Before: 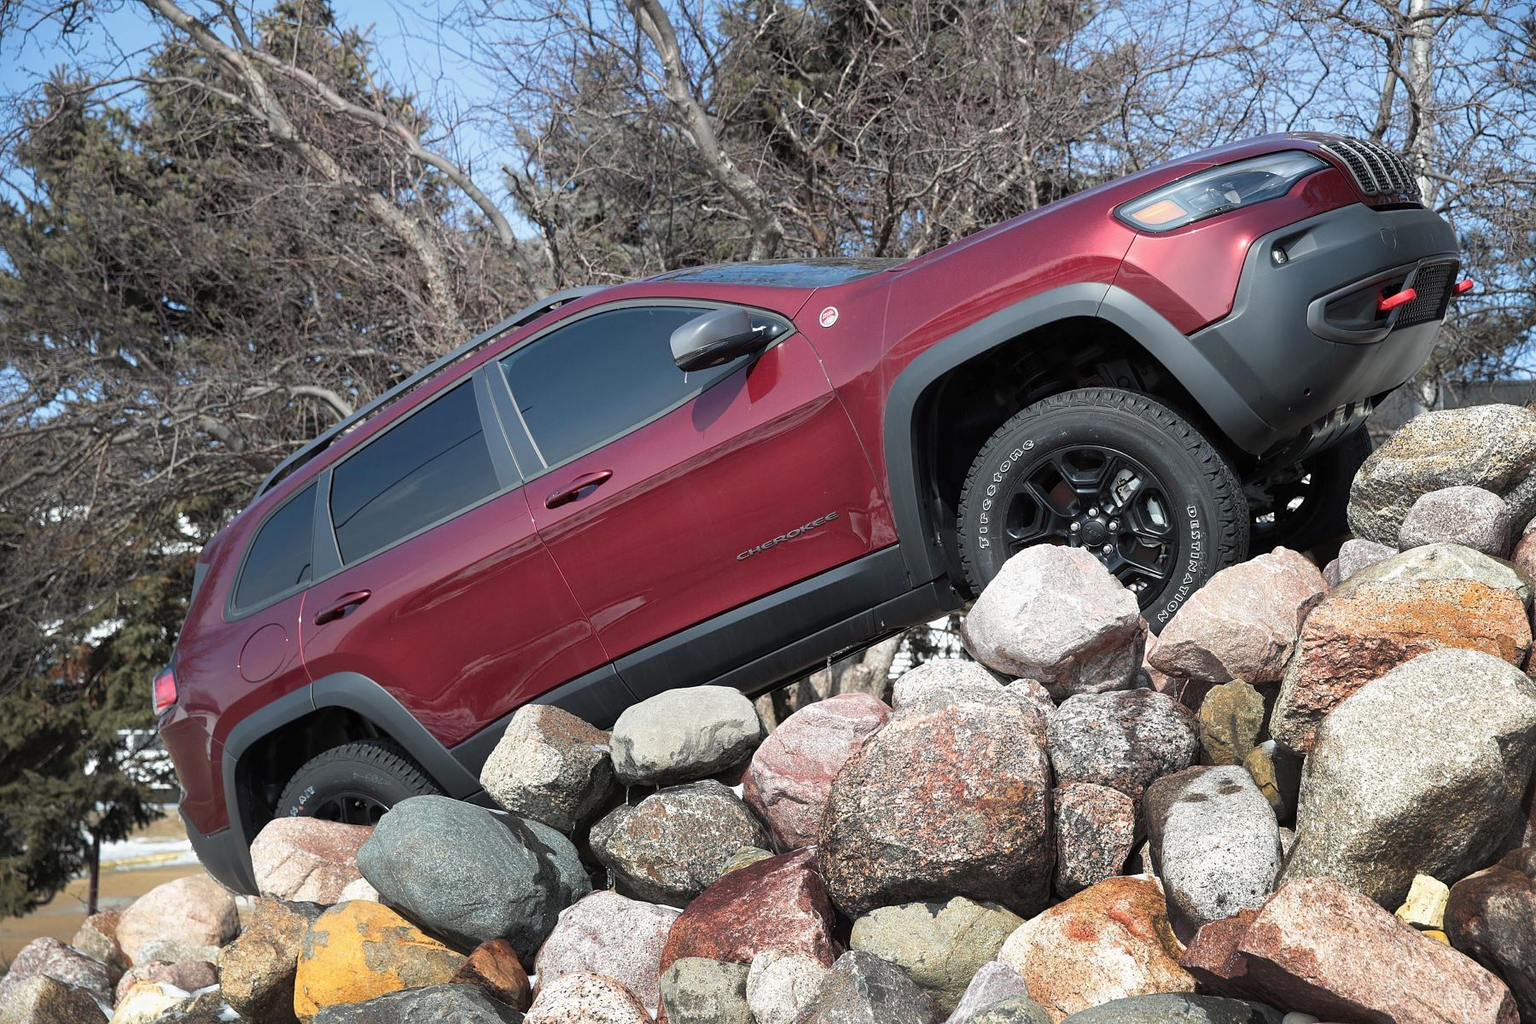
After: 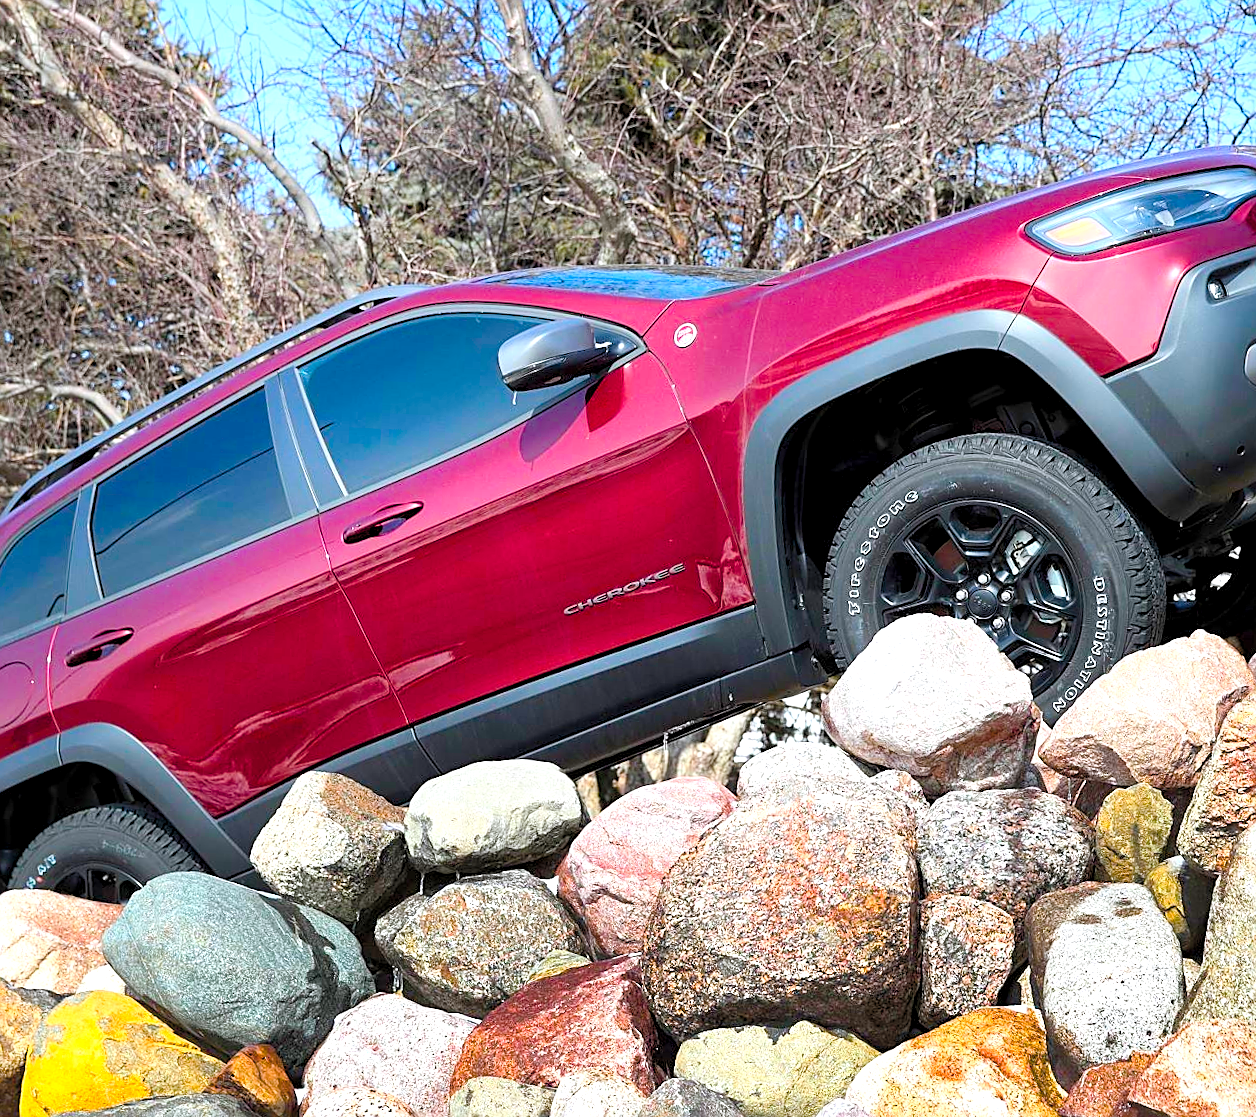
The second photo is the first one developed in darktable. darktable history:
tone equalizer: mask exposure compensation -0.514 EV
sharpen: on, module defaults
contrast brightness saturation: contrast 0.145, brightness 0.22
crop and rotate: angle -2.83°, left 14.099%, top 0.015%, right 11.019%, bottom 0.045%
color correction: highlights b* 2.9
exposure: exposure 0.242 EV, compensate highlight preservation false
local contrast: highlights 103%, shadows 100%, detail 120%, midtone range 0.2
color balance rgb: power › luminance -3.568%, power › hue 141.36°, highlights gain › luminance 16.377%, highlights gain › chroma 2.886%, highlights gain › hue 261.49°, global offset › luminance -0.362%, linear chroma grading › global chroma 40.696%, perceptual saturation grading › global saturation 20%, perceptual saturation grading › highlights -25.885%, perceptual saturation grading › shadows 49.749%, global vibrance 30.345%
